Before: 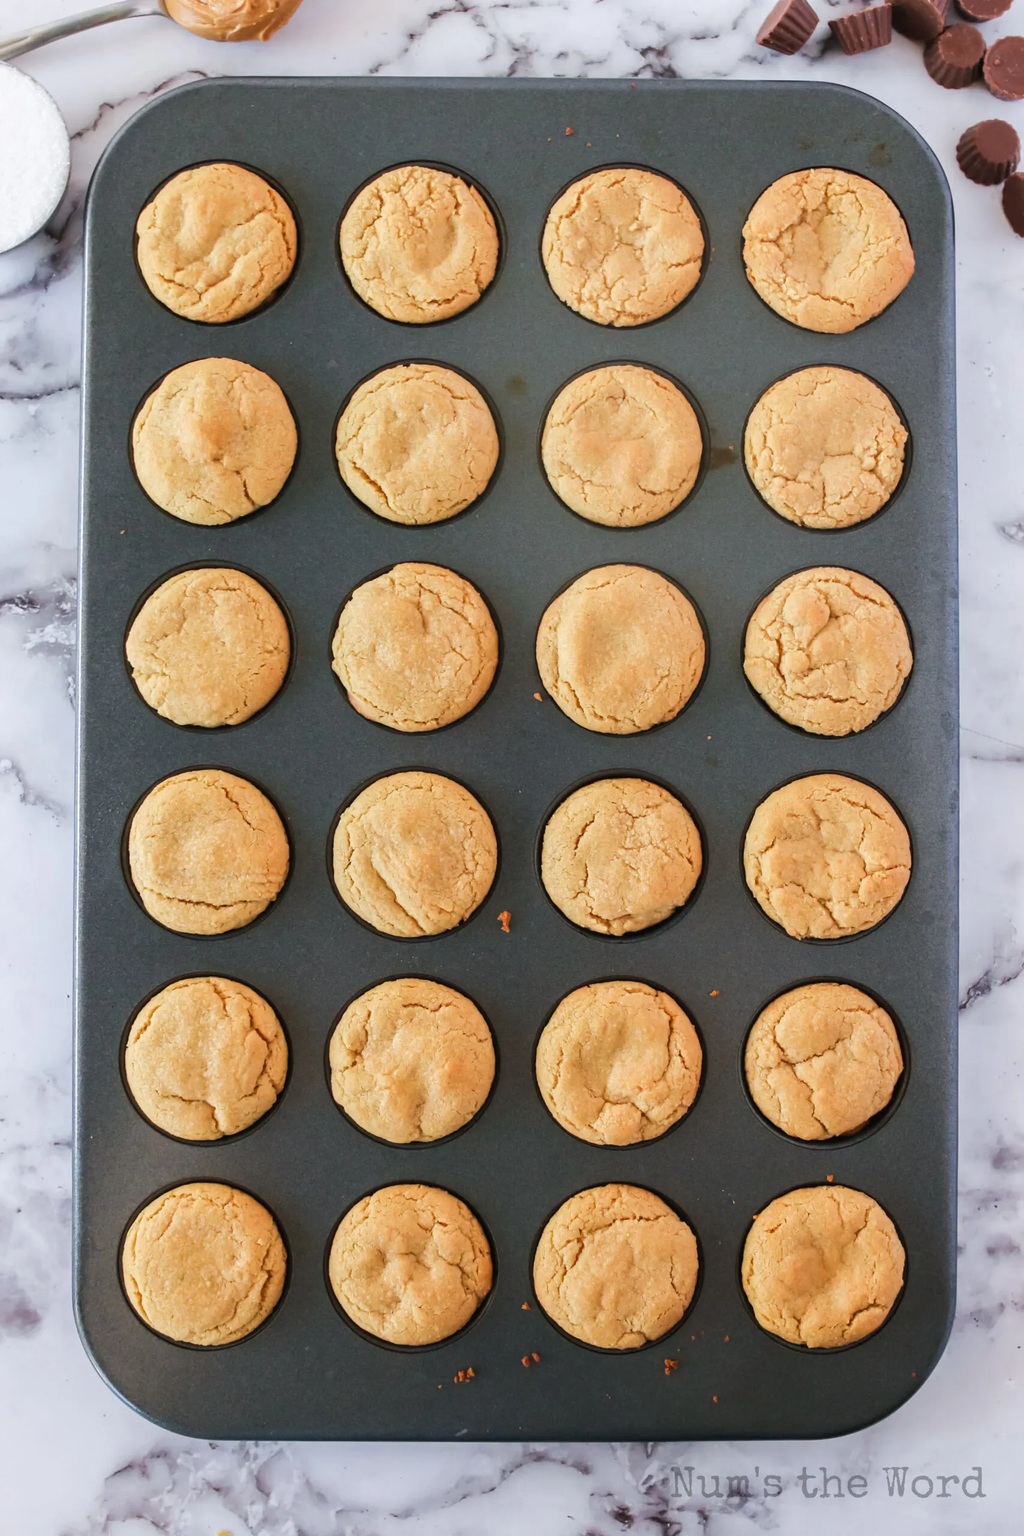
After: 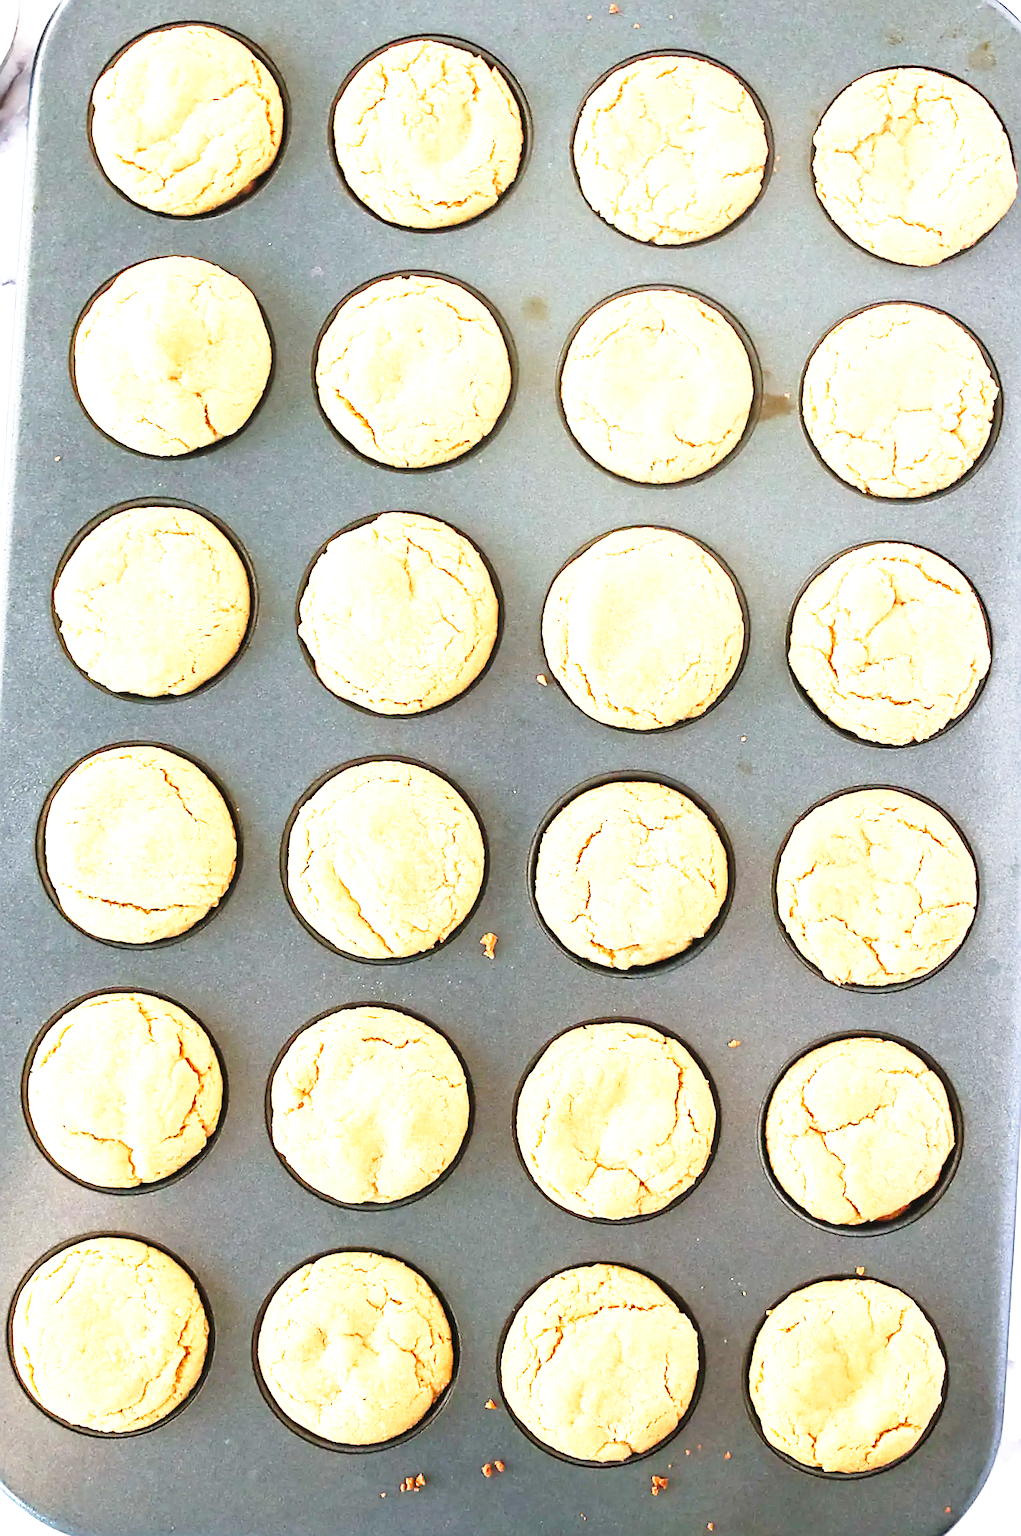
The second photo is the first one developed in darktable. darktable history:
crop and rotate: angle -2.93°, left 5.374%, top 5.192%, right 4.629%, bottom 4.56%
exposure: black level correction 0, exposure 1.467 EV, compensate exposure bias true, compensate highlight preservation false
sharpen: radius 1.408, amount 1.244, threshold 0.81
base curve: curves: ch0 [(0, 0) (0.028, 0.03) (0.121, 0.232) (0.46, 0.748) (0.859, 0.968) (1, 1)], preserve colors none
